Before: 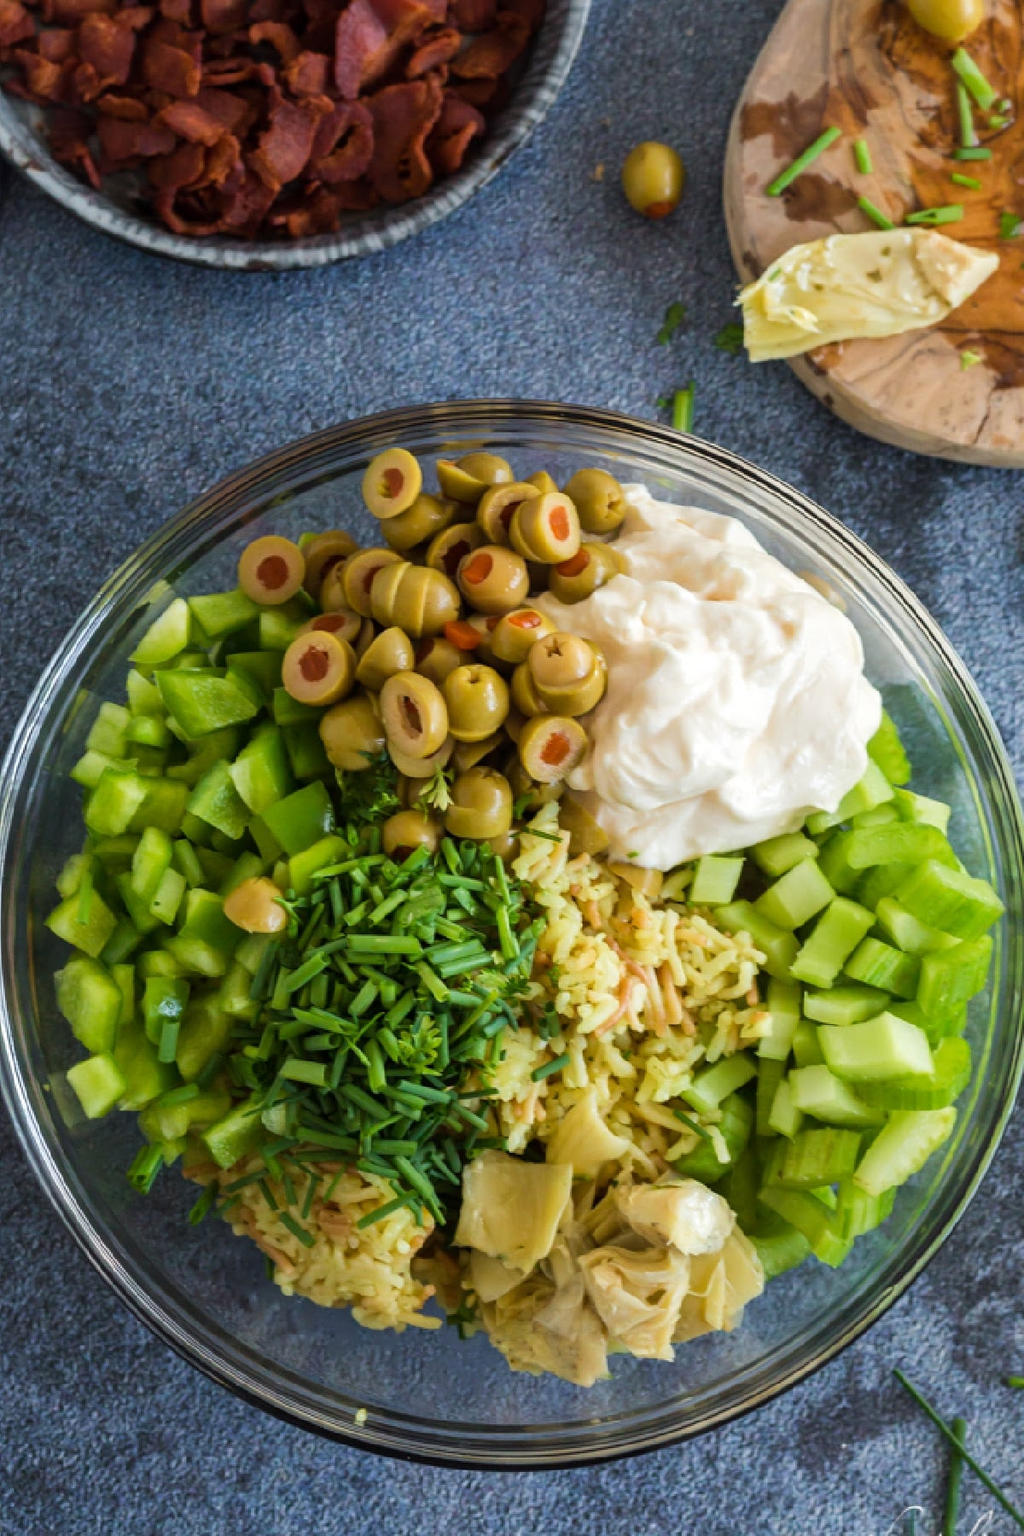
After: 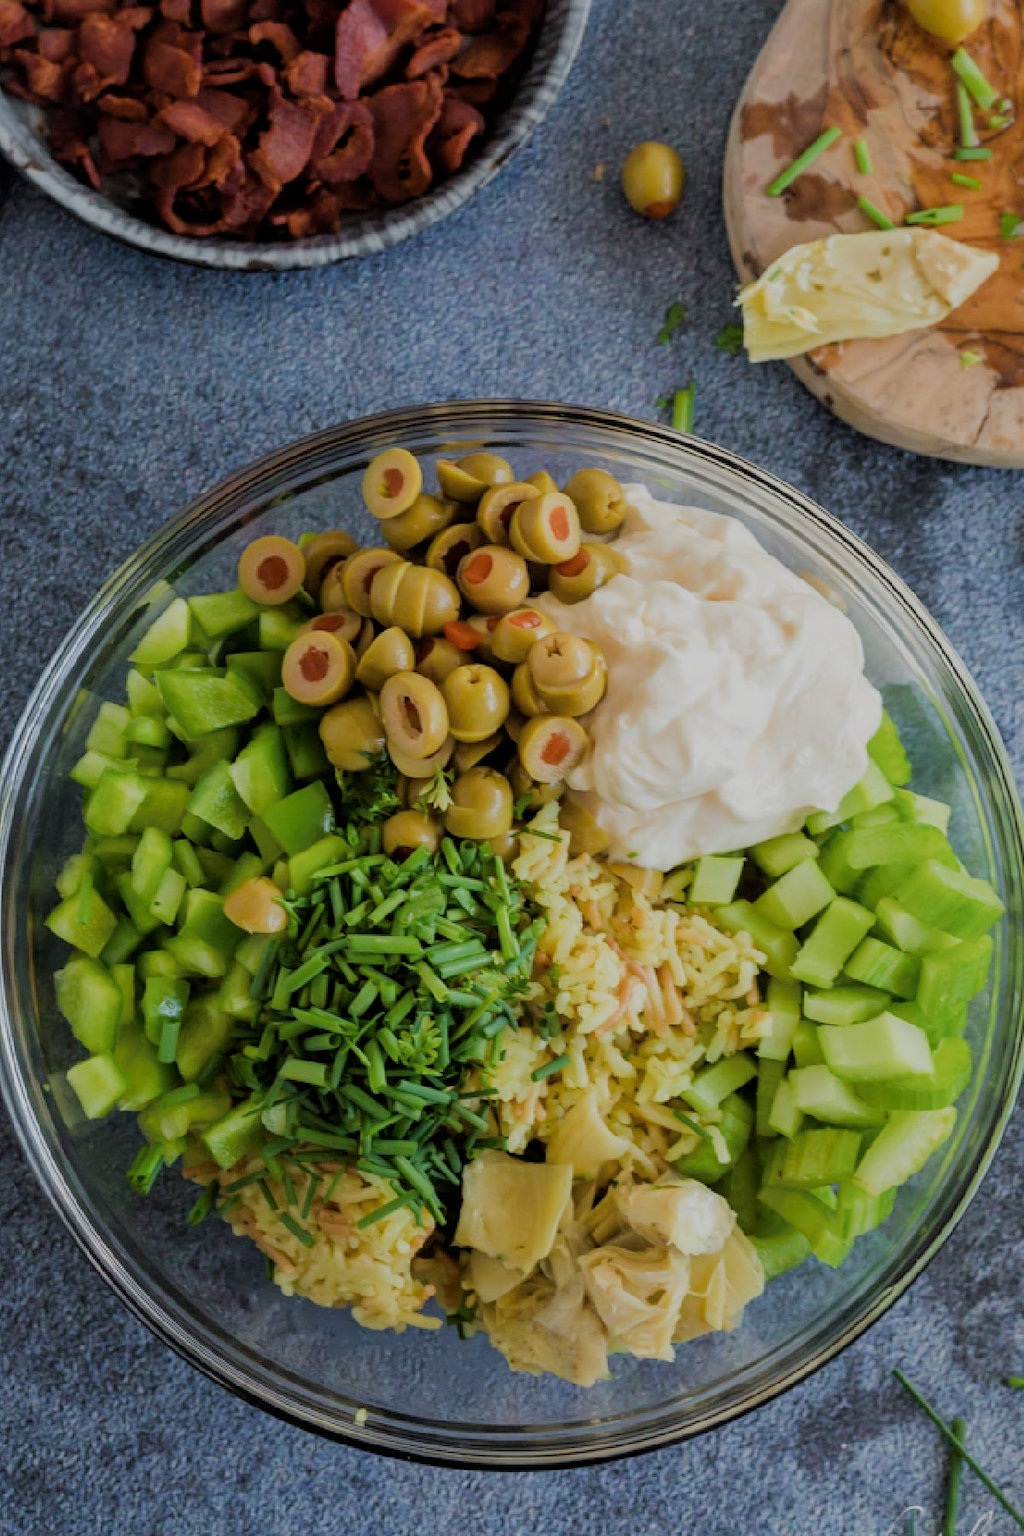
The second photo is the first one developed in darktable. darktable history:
filmic rgb: black relative exposure -6.62 EV, white relative exposure 4.73 EV, hardness 3.12, contrast 0.802
